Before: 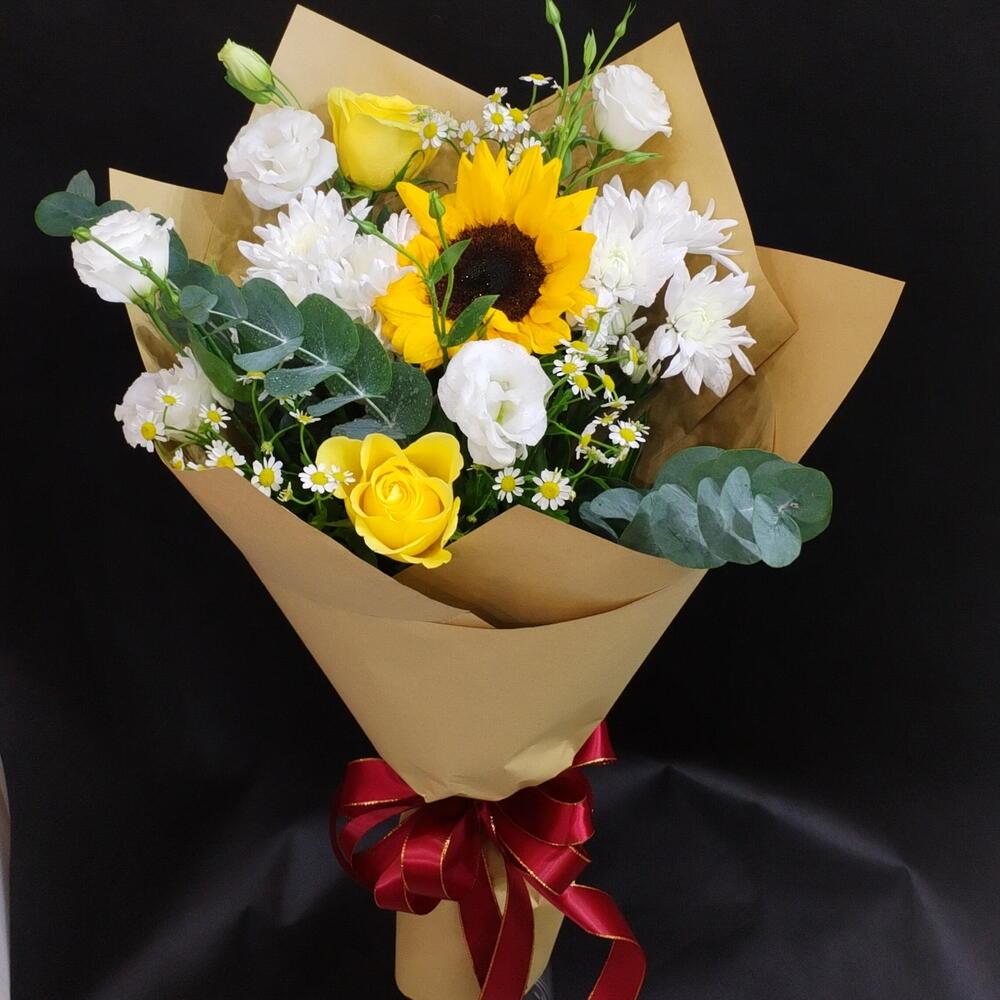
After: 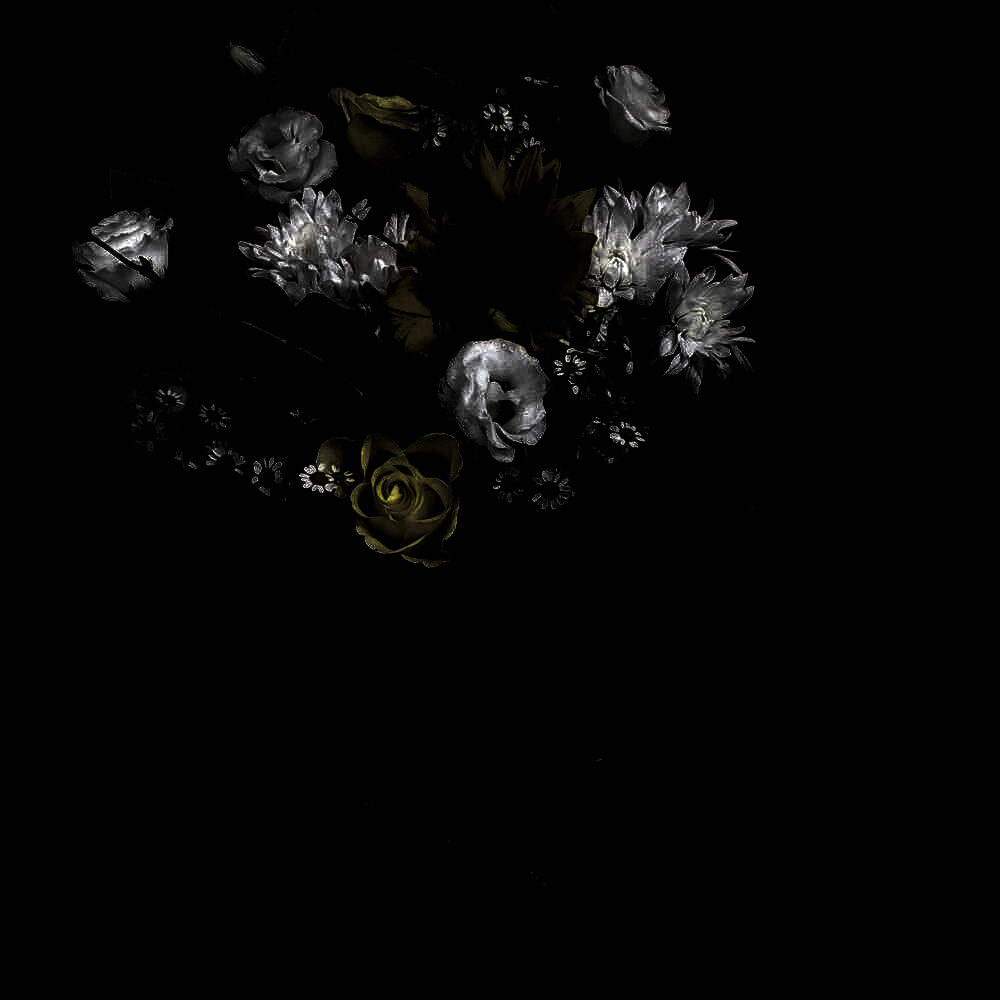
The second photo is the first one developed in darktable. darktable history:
levels: levels [0.721, 0.937, 0.997]
vignetting: fall-off radius 60.92%
color balance rgb: perceptual saturation grading › global saturation 40%, global vibrance 15%
local contrast: highlights 60%, shadows 60%, detail 160%
